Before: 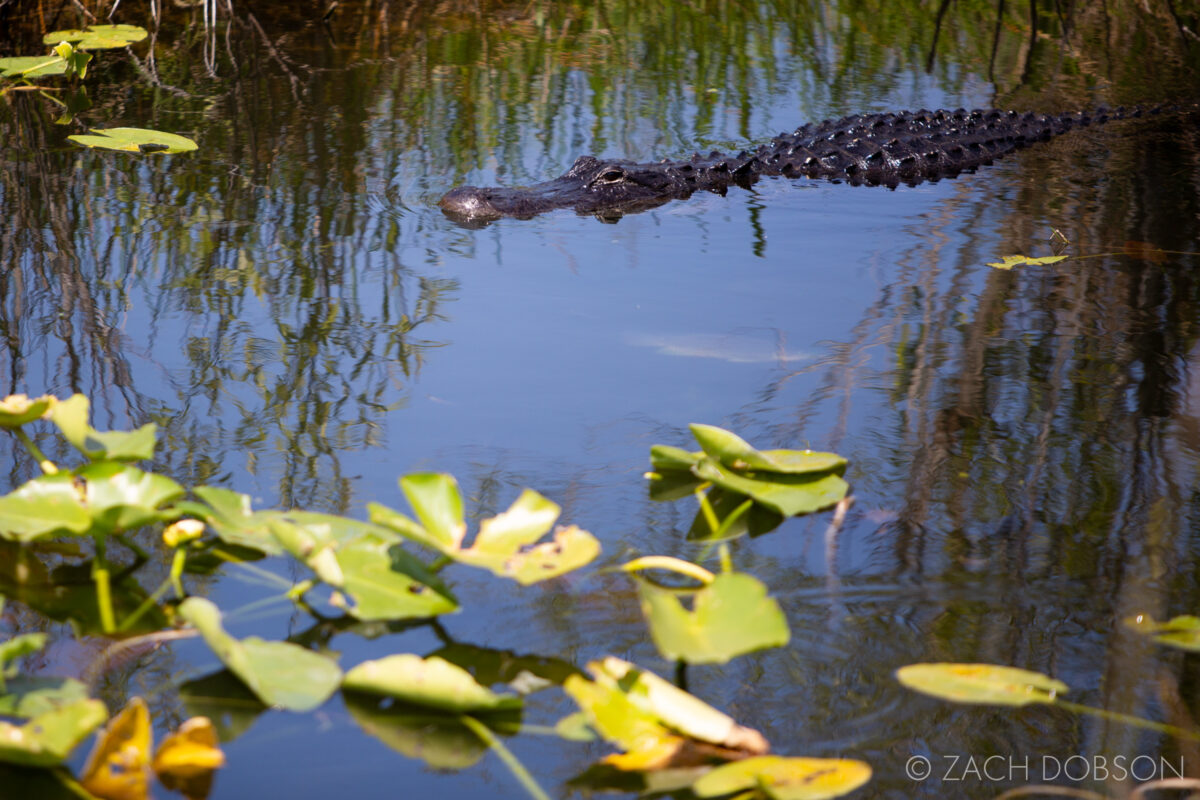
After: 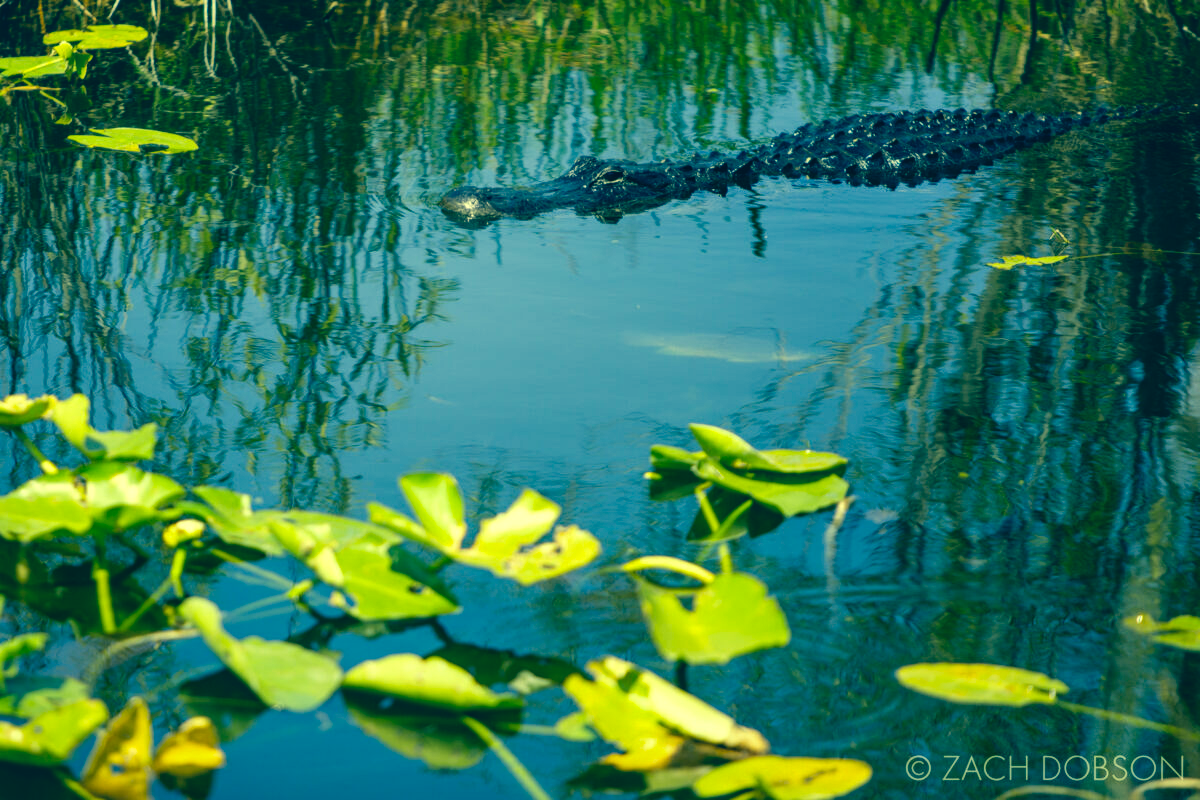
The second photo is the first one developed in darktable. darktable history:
local contrast: detail 130%
shadows and highlights: soften with gaussian
exposure: black level correction -0.002, exposure 0.034 EV, compensate exposure bias true, compensate highlight preservation false
color correction: highlights a* -15.55, highlights b* 39.61, shadows a* -39.53, shadows b* -25.52
